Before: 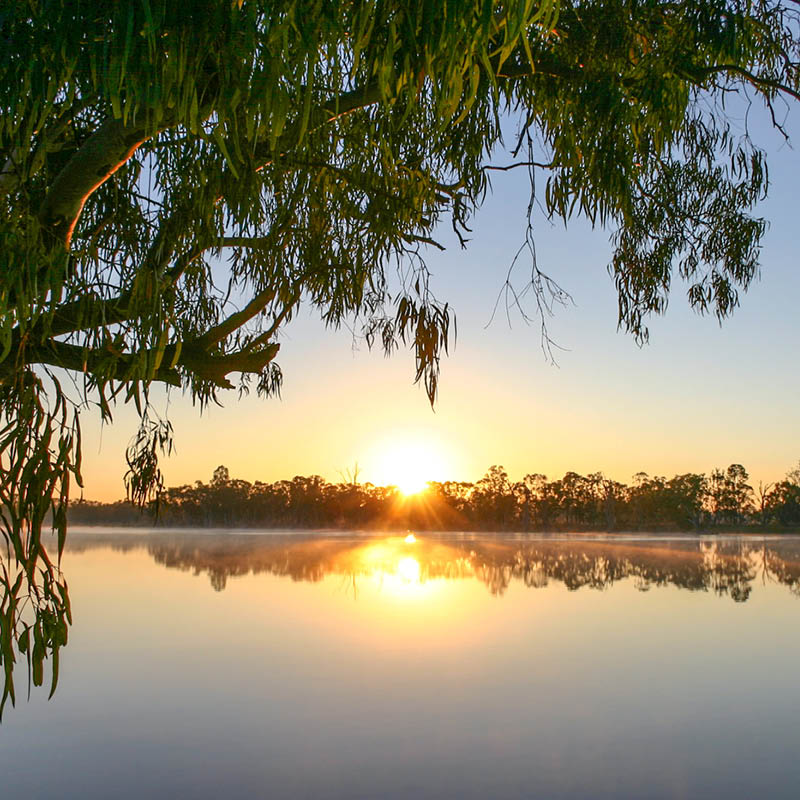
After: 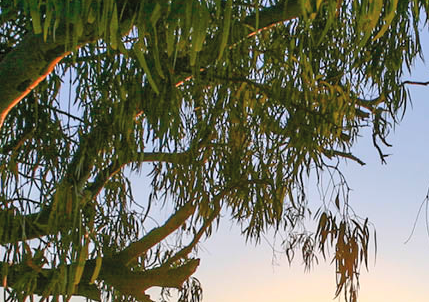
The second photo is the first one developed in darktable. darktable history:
crop: left 10.121%, top 10.631%, right 36.218%, bottom 51.526%
contrast brightness saturation: brightness 0.13
white balance: red 1.009, blue 1.027
